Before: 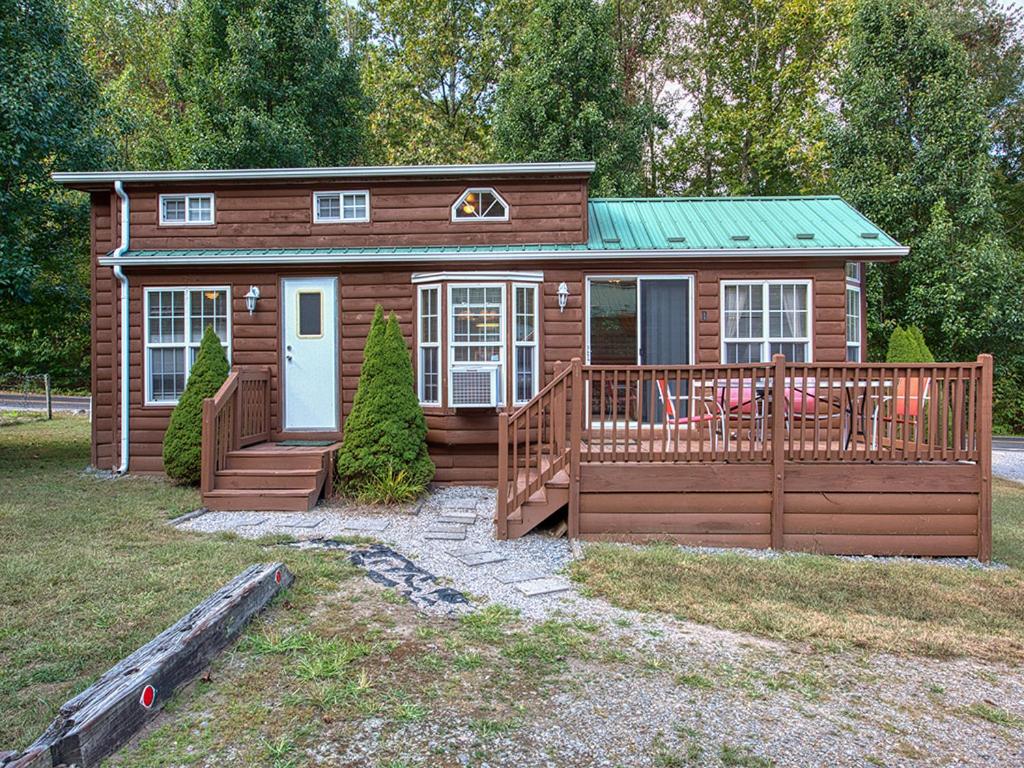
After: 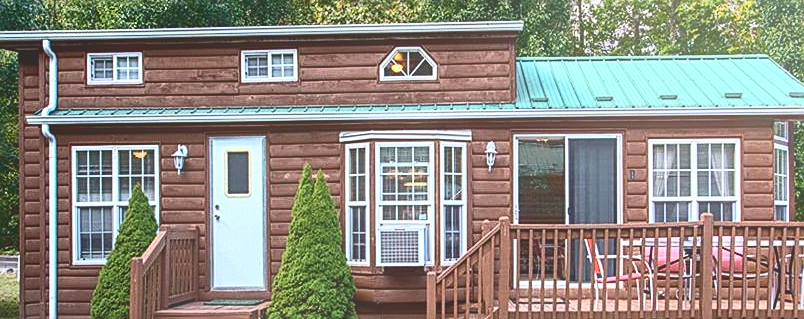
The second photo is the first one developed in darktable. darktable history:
sharpen: on, module defaults
bloom: on, module defaults
crop: left 7.036%, top 18.398%, right 14.379%, bottom 40.043%
contrast brightness saturation: contrast 0.28
